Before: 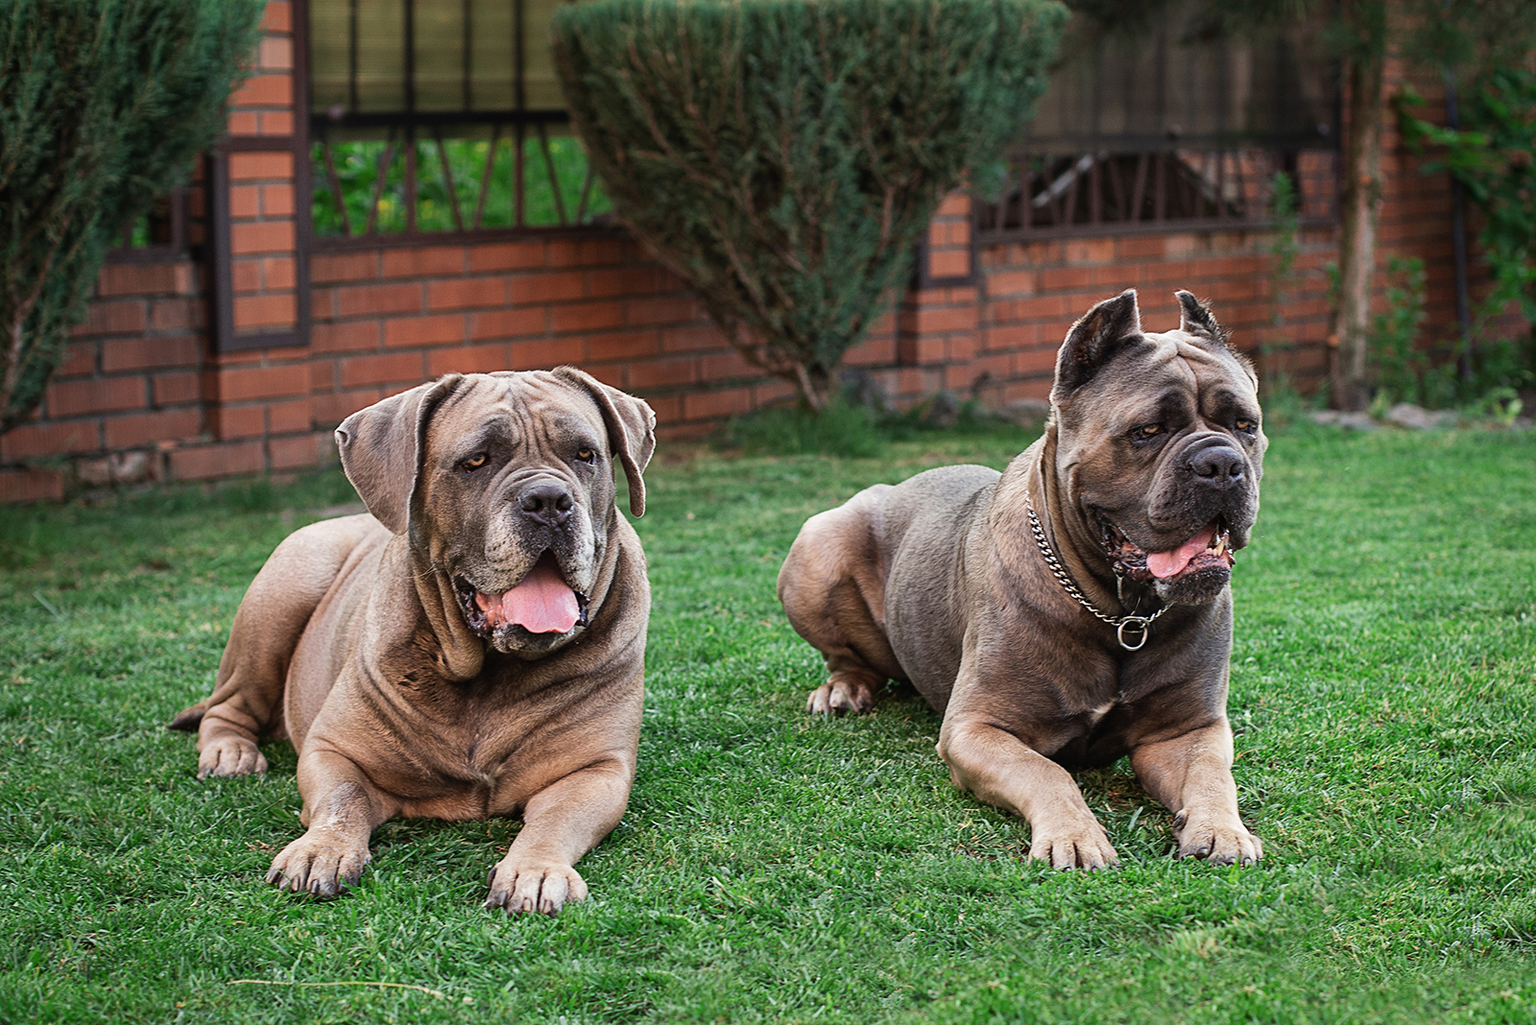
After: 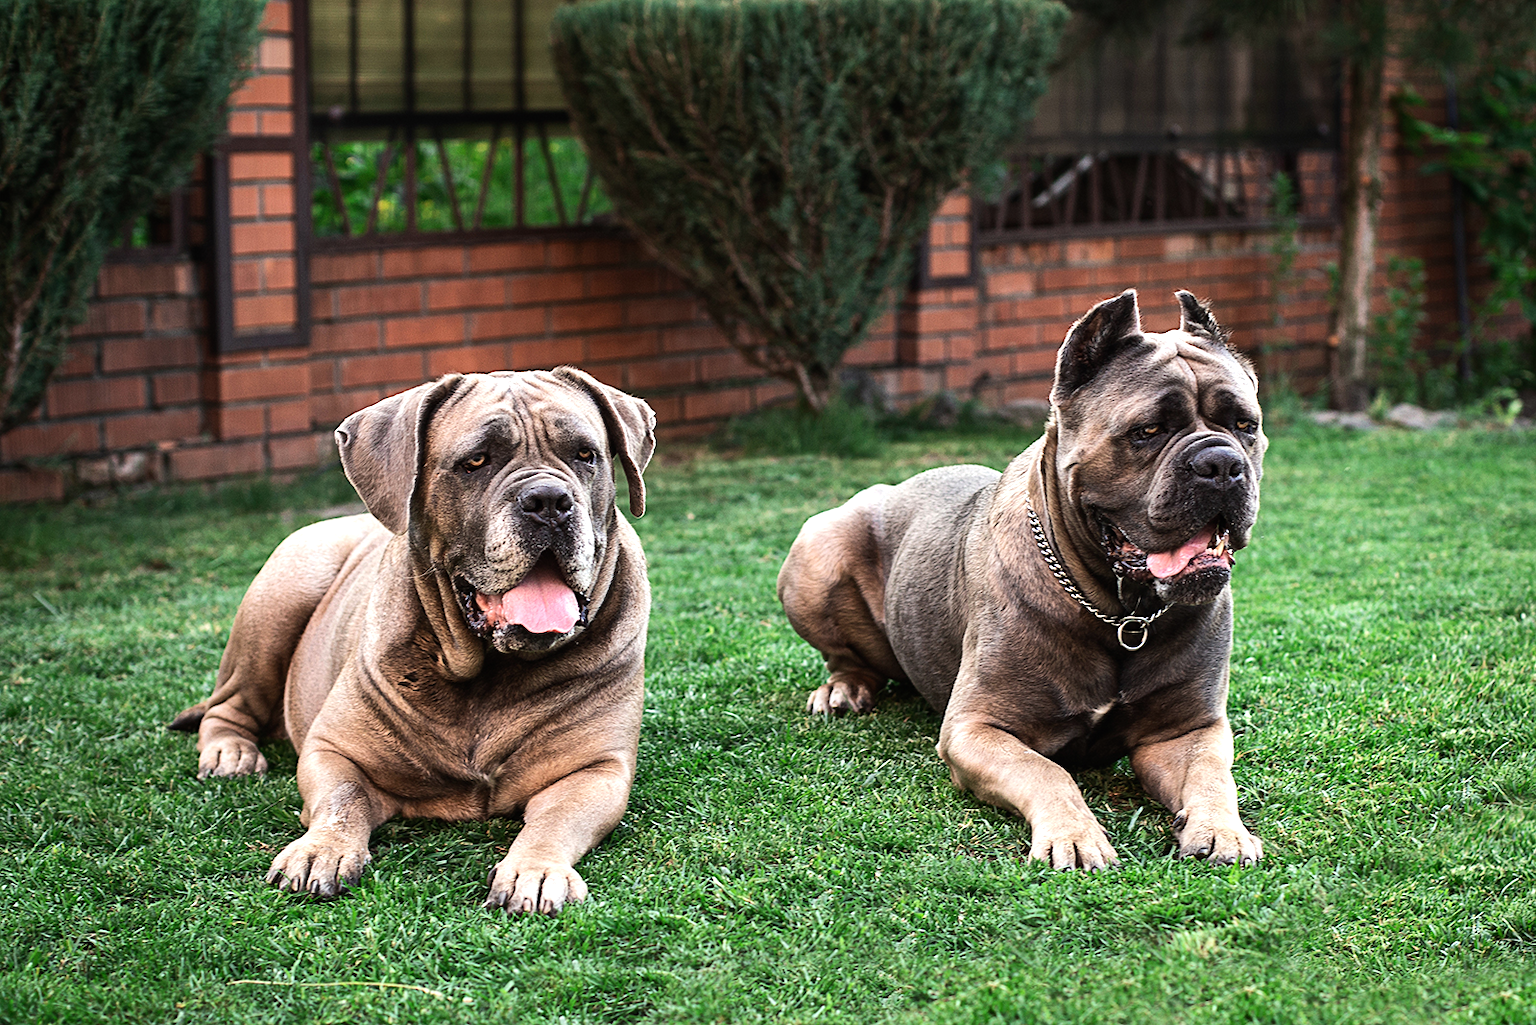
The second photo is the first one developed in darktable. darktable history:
tone equalizer: -8 EV -0.745 EV, -7 EV -0.725 EV, -6 EV -0.581 EV, -5 EV -0.367 EV, -3 EV 0.38 EV, -2 EV 0.6 EV, -1 EV 0.684 EV, +0 EV 0.768 EV, edges refinement/feathering 500, mask exposure compensation -1.57 EV, preserve details no
